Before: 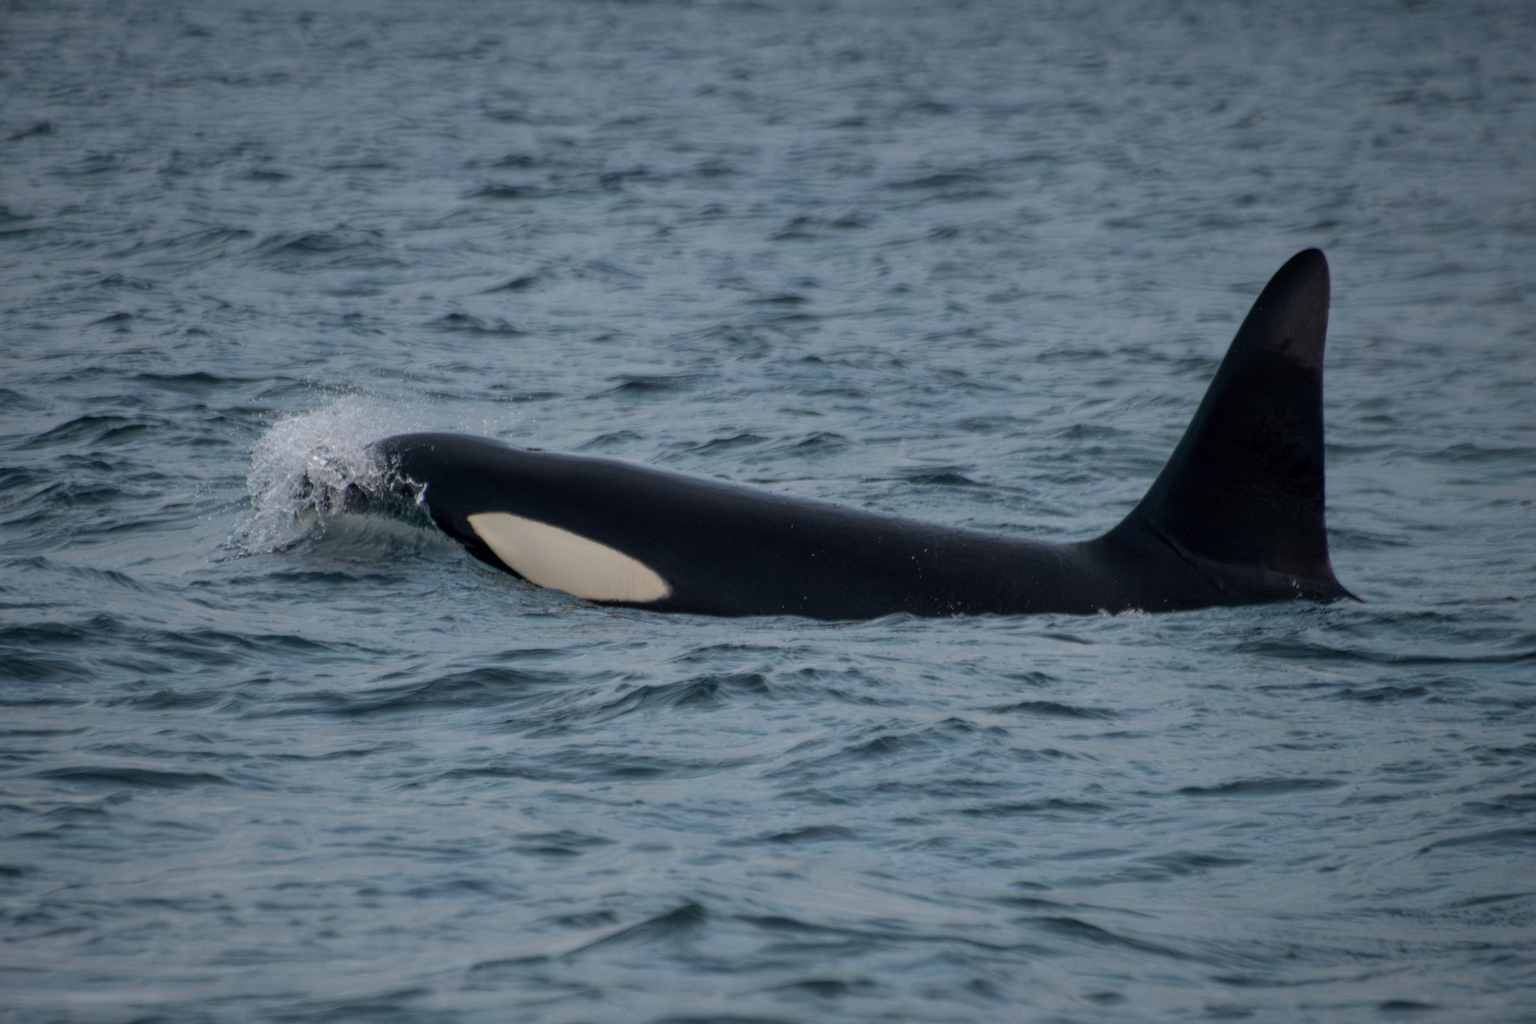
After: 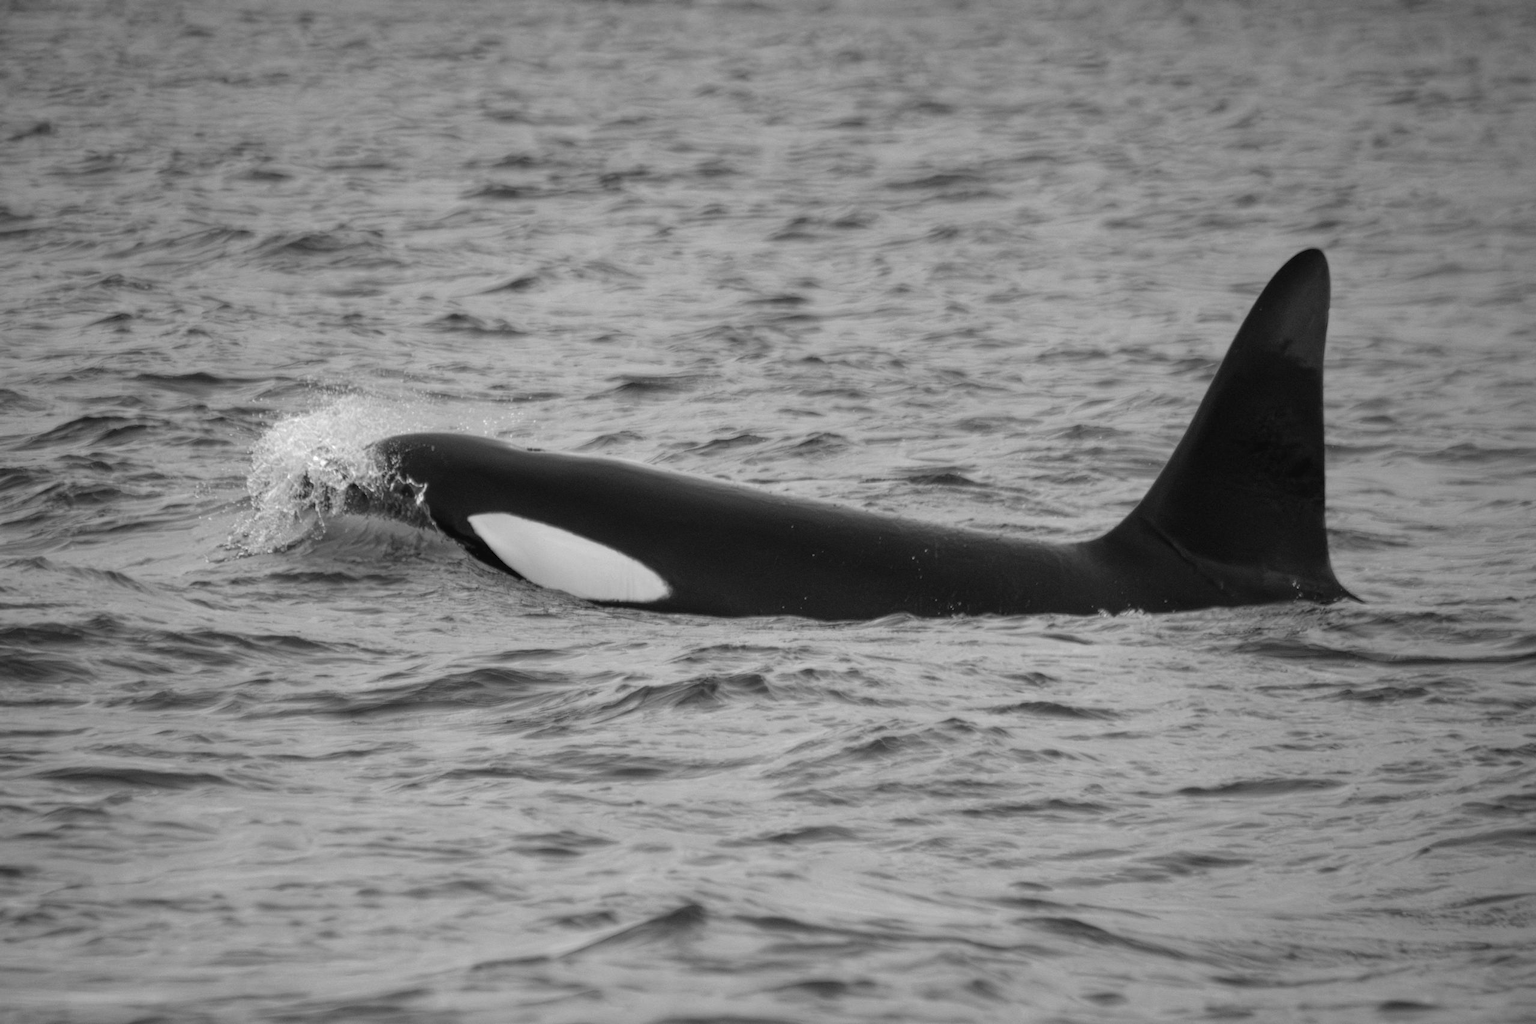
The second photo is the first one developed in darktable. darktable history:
color calibration: illuminant as shot in camera, x 0.358, y 0.373, temperature 4628.91 K
exposure: black level correction -0.002, exposure 0.708 EV, compensate exposure bias true, compensate highlight preservation false
monochrome: on, module defaults
